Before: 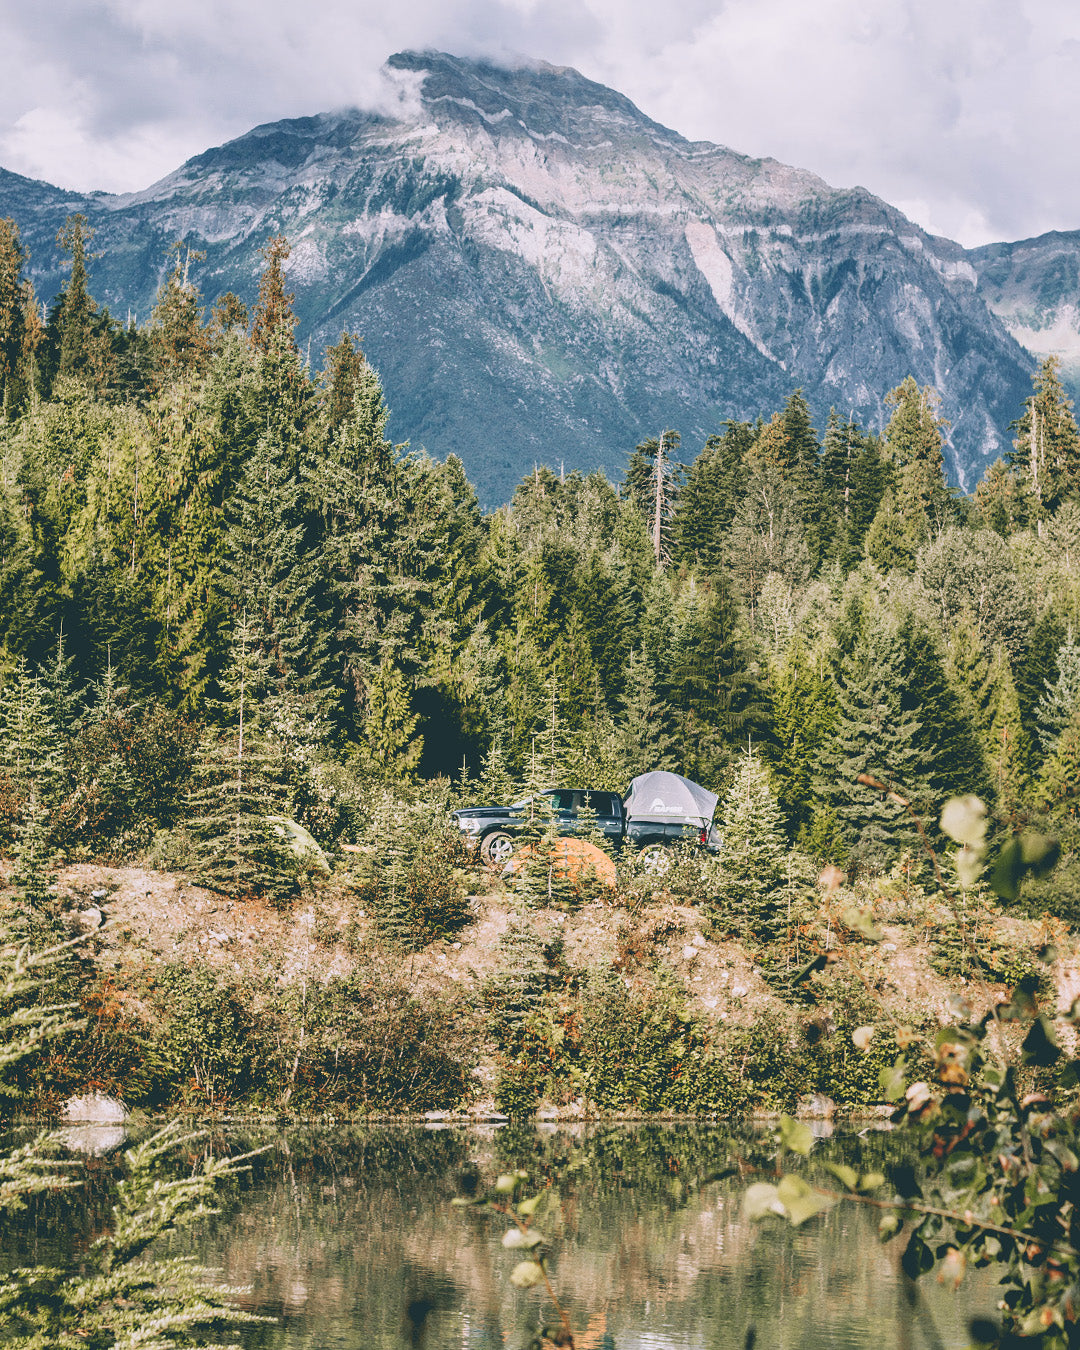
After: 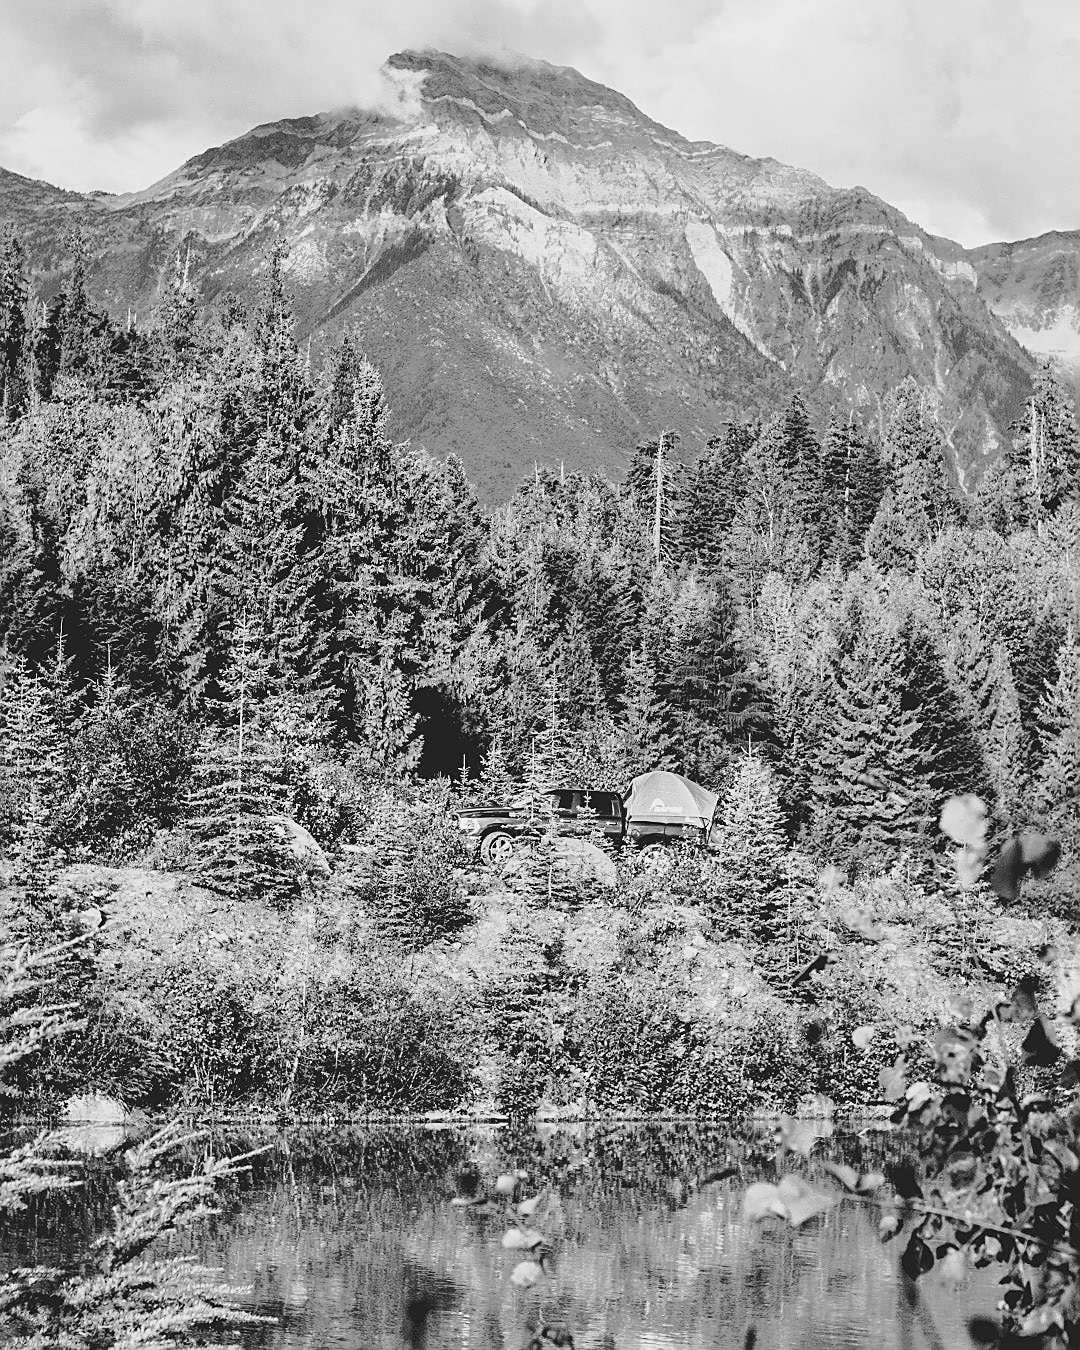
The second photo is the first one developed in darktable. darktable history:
tone curve: curves: ch0 [(0, 0) (0.104, 0.061) (0.239, 0.201) (0.327, 0.317) (0.401, 0.443) (0.489, 0.566) (0.65, 0.68) (0.832, 0.858) (1, 0.977)]; ch1 [(0, 0) (0.161, 0.092) (0.35, 0.33) (0.379, 0.401) (0.447, 0.476) (0.495, 0.499) (0.515, 0.518) (0.534, 0.557) (0.602, 0.625) (0.712, 0.706) (1, 1)]; ch2 [(0, 0) (0.359, 0.372) (0.437, 0.437) (0.502, 0.501) (0.55, 0.534) (0.592, 0.601) (0.647, 0.64) (1, 1)], color space Lab, independent channels, preserve colors none
monochrome: a 1.94, b -0.638
sharpen: on, module defaults
